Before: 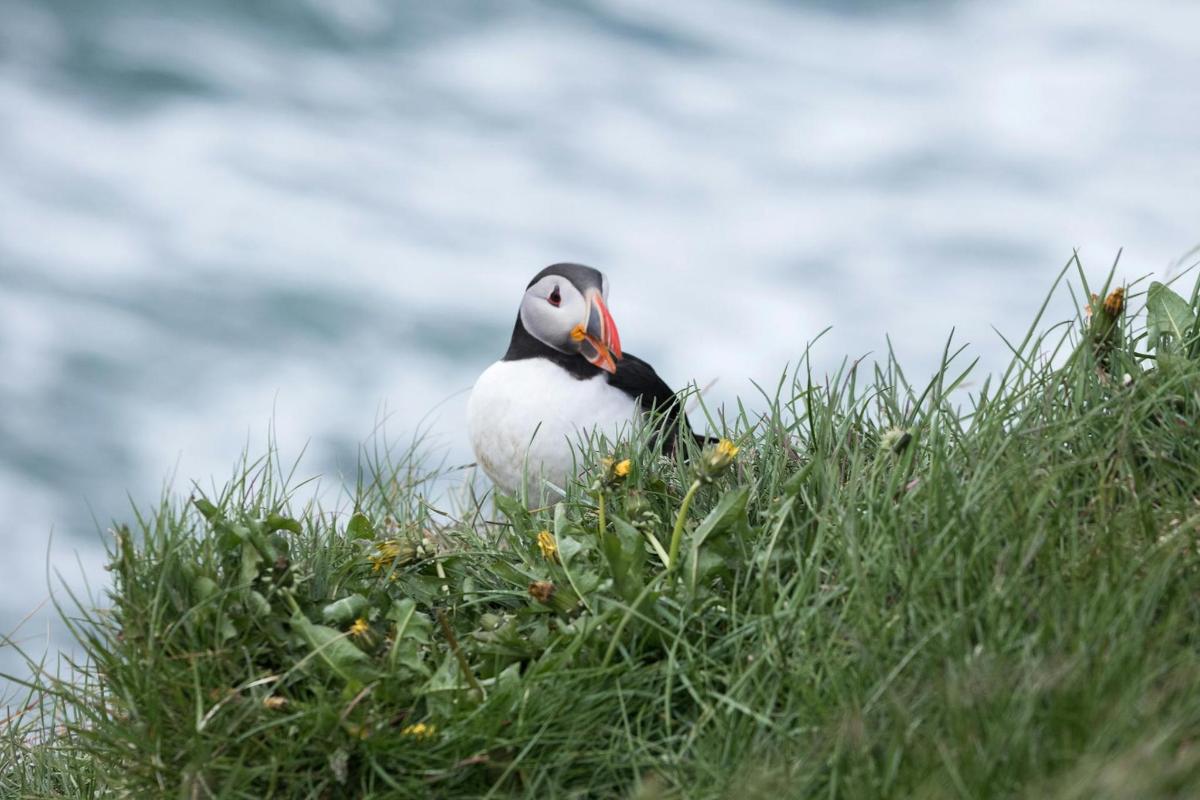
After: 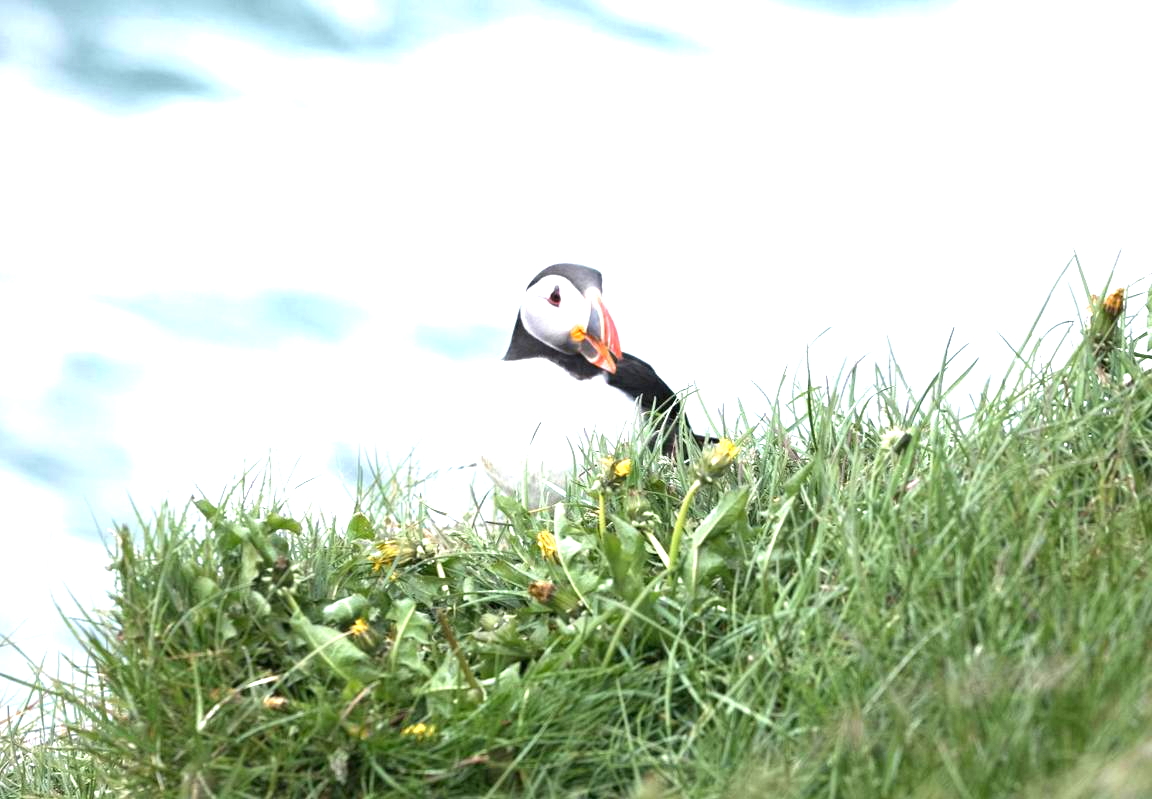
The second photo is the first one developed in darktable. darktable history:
exposure: black level correction 0, exposure 1.439 EV, compensate exposure bias true, compensate highlight preservation false
crop: right 3.991%, bottom 0.037%
tone equalizer: edges refinement/feathering 500, mask exposure compensation -1.57 EV, preserve details no
